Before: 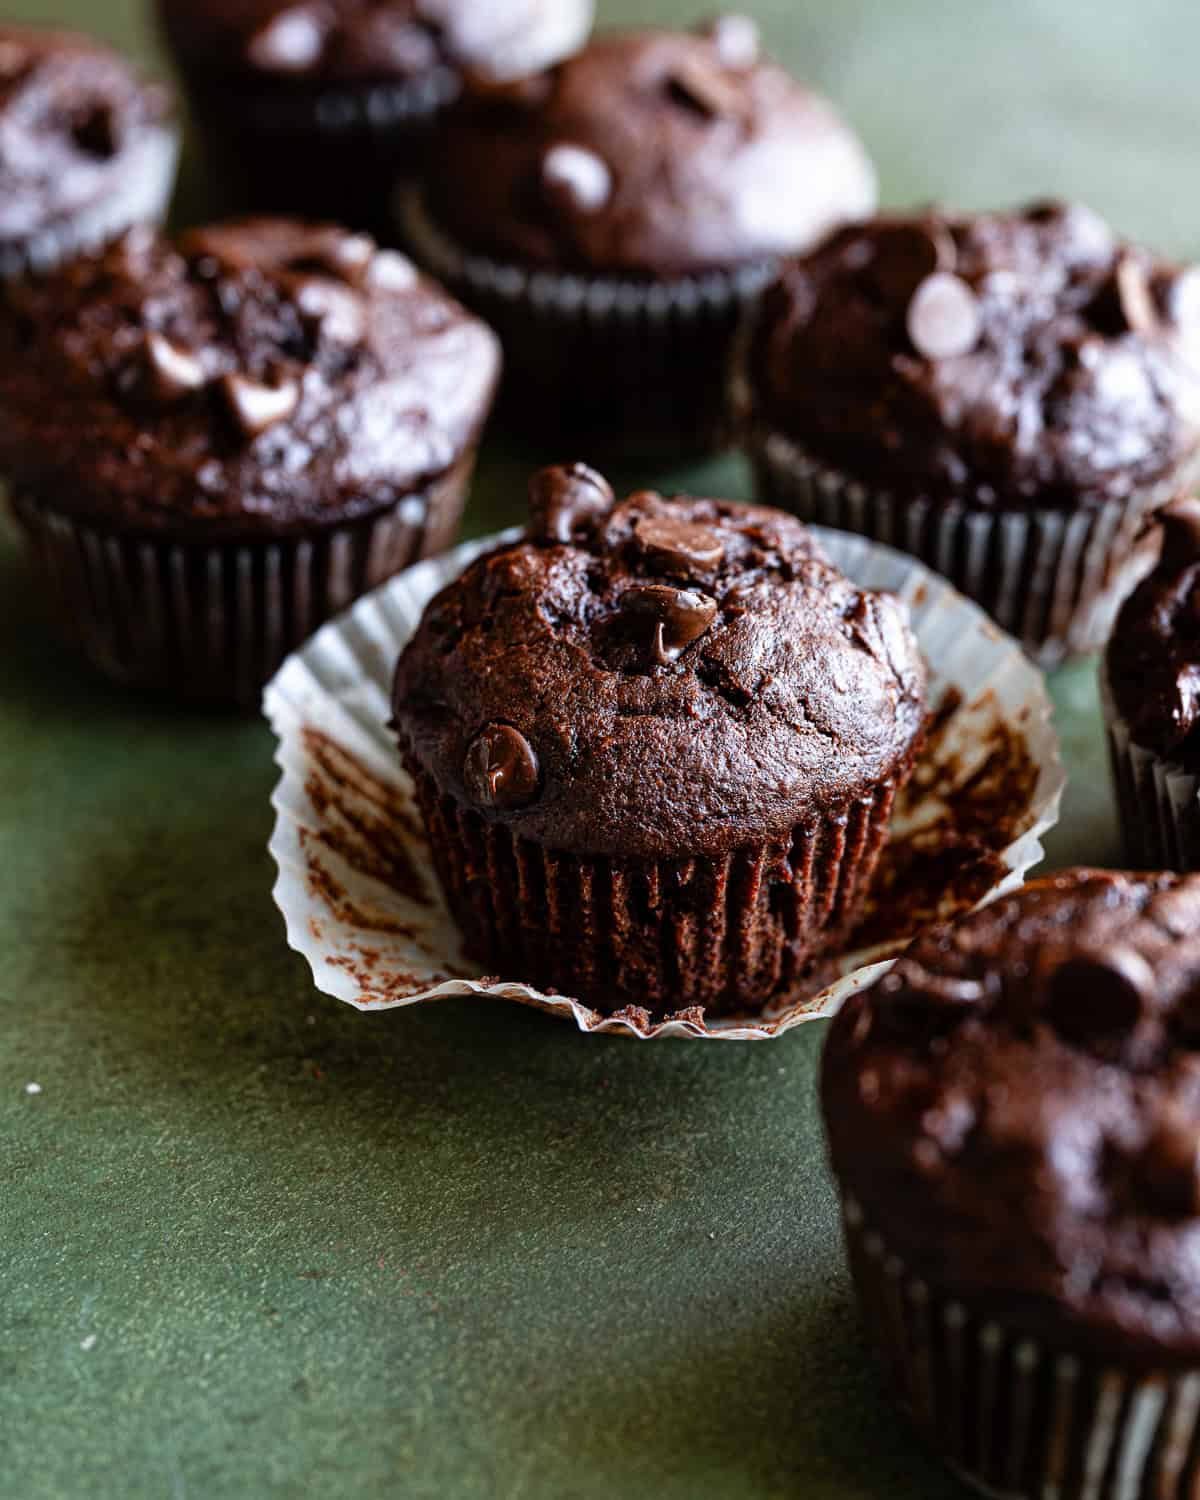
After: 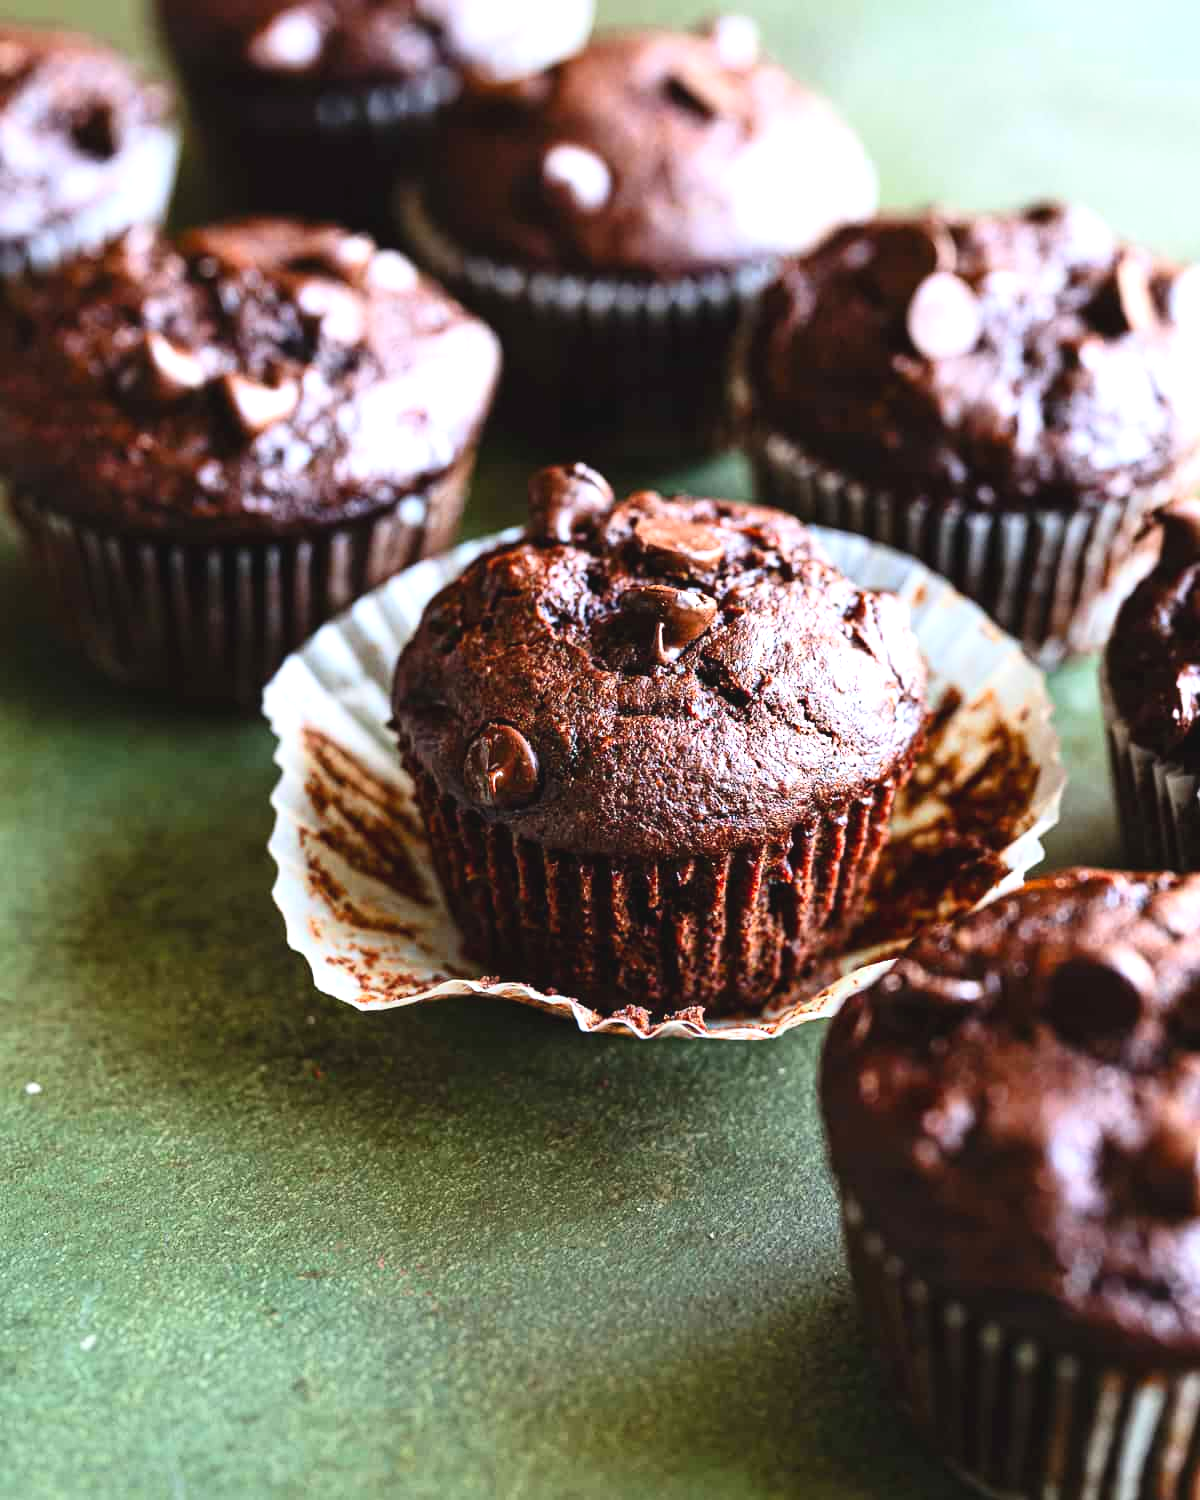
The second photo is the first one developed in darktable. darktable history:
contrast brightness saturation: contrast 0.2, brightness 0.16, saturation 0.22
exposure: black level correction -0.002, exposure 0.708 EV, compensate exposure bias true, compensate highlight preservation false
